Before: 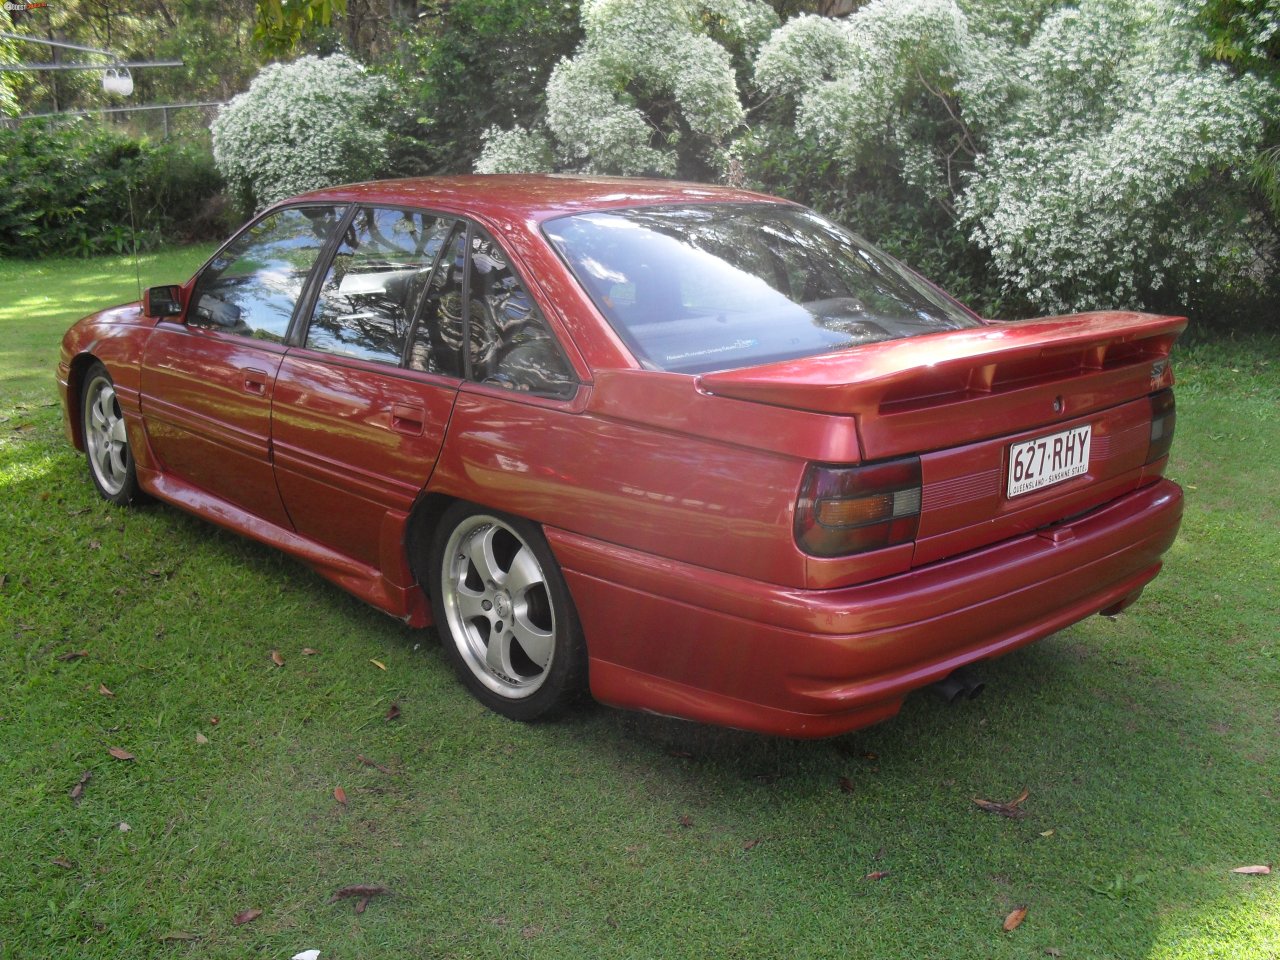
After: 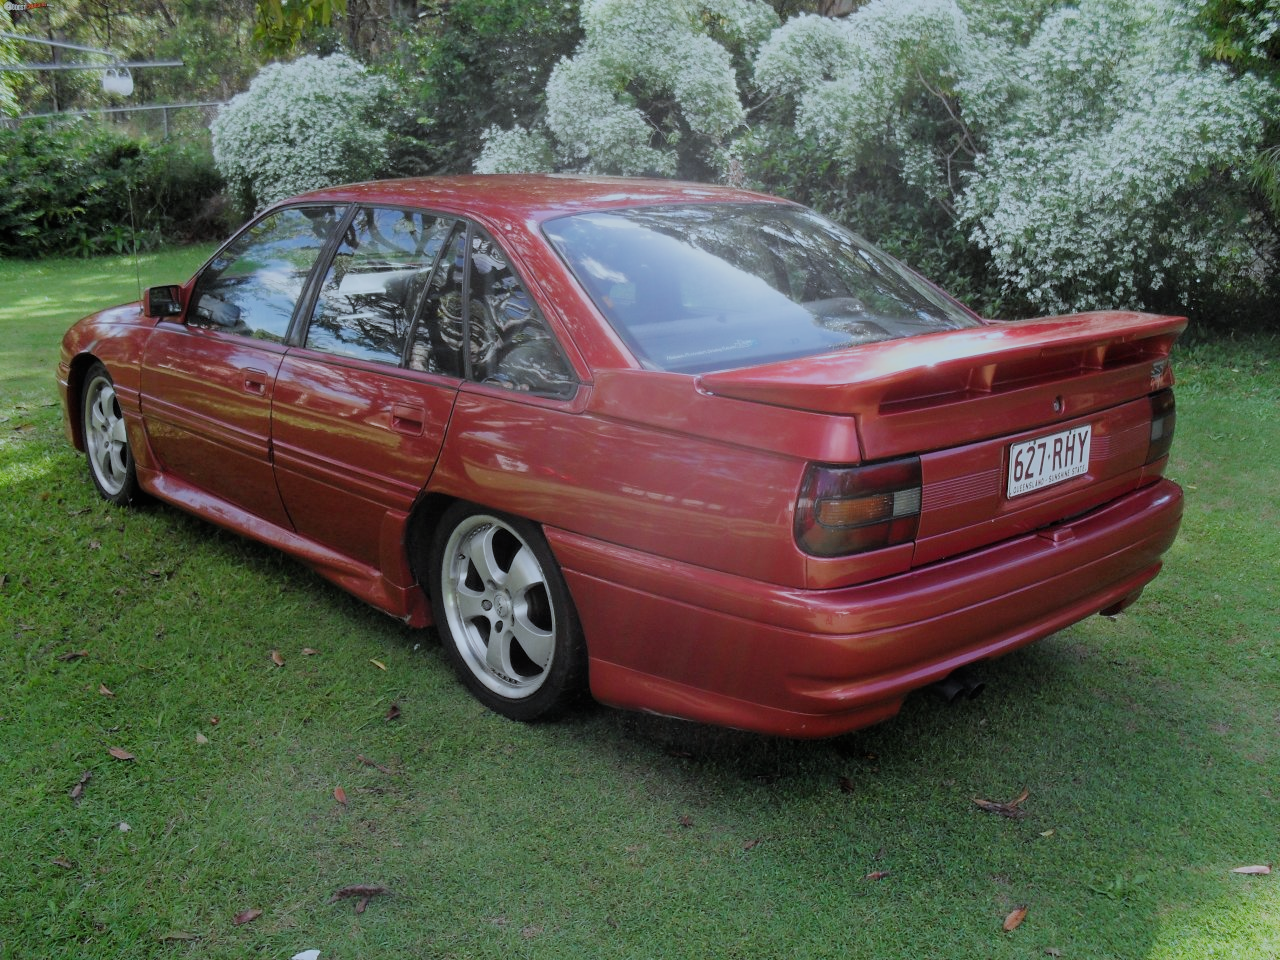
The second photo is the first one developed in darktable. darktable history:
color correction: highlights a* -4.18, highlights b* -10.81
color zones: curves: ch0 [(0, 0.444) (0.143, 0.442) (0.286, 0.441) (0.429, 0.441) (0.571, 0.441) (0.714, 0.441) (0.857, 0.442) (1, 0.444)]
filmic rgb: black relative exposure -6.98 EV, white relative exposure 5.63 EV, hardness 2.86
